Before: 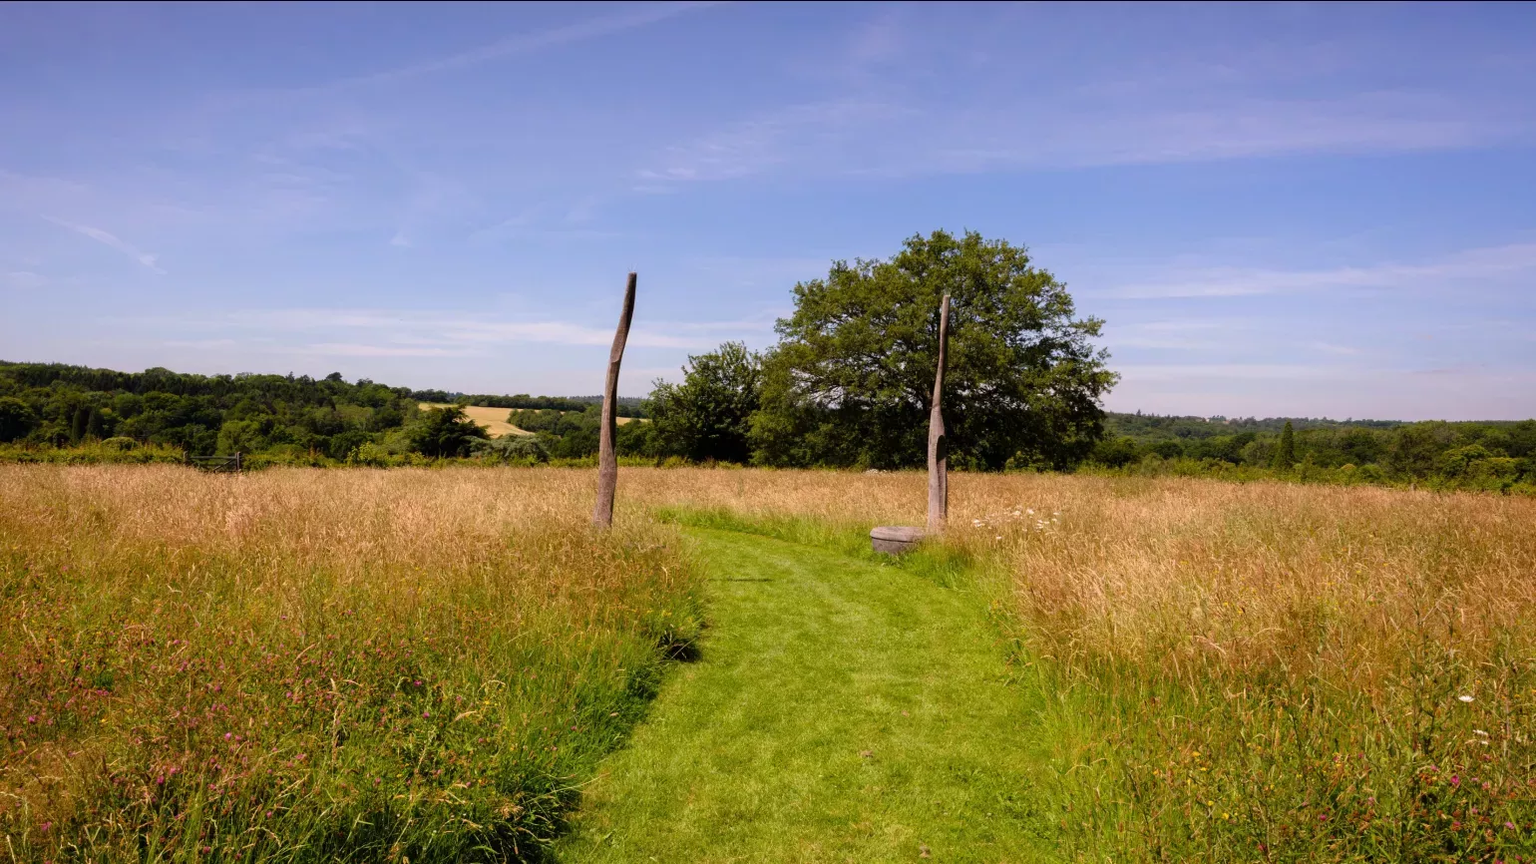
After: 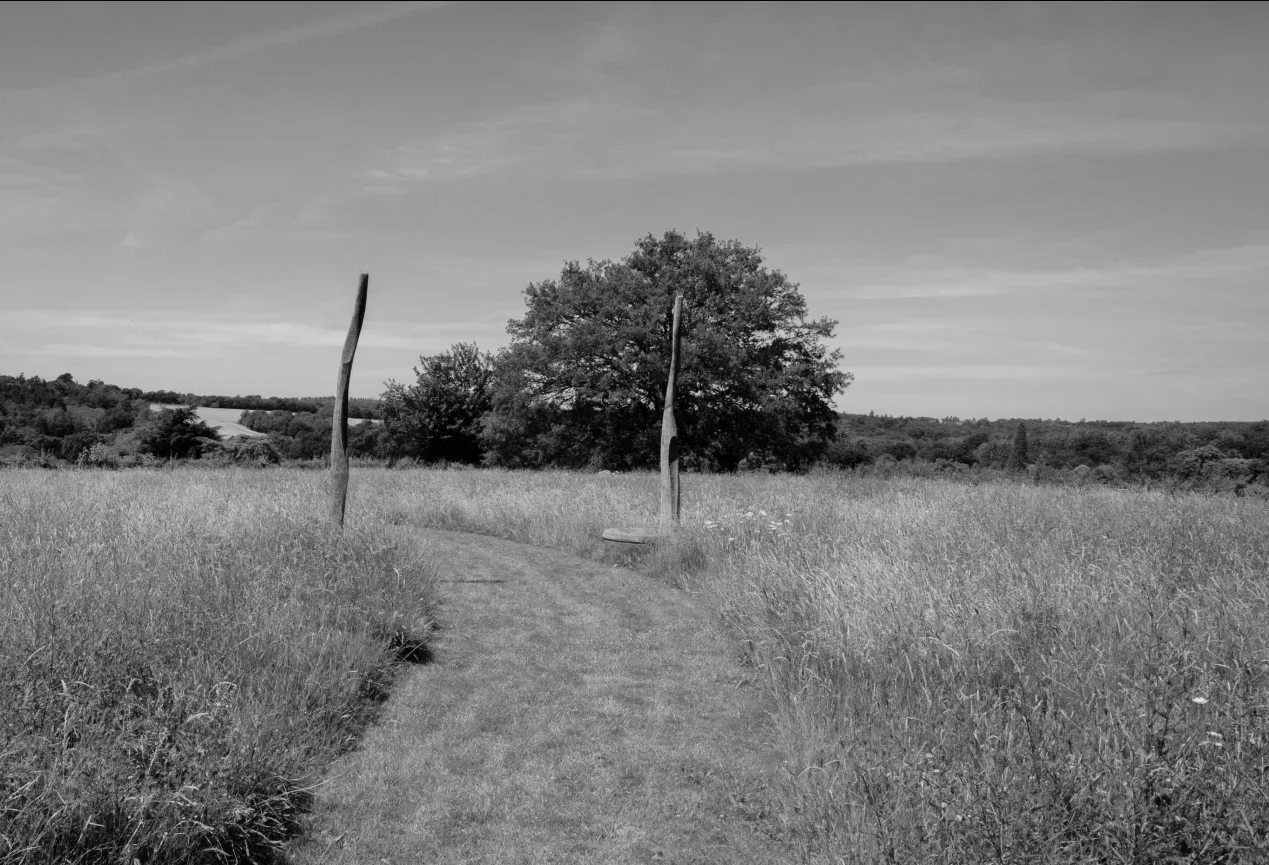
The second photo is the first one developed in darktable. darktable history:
monochrome: on, module defaults
crop: left 17.582%, bottom 0.031%
white balance: red 1.004, blue 1.024
shadows and highlights: shadows -20, white point adjustment -2, highlights -35
